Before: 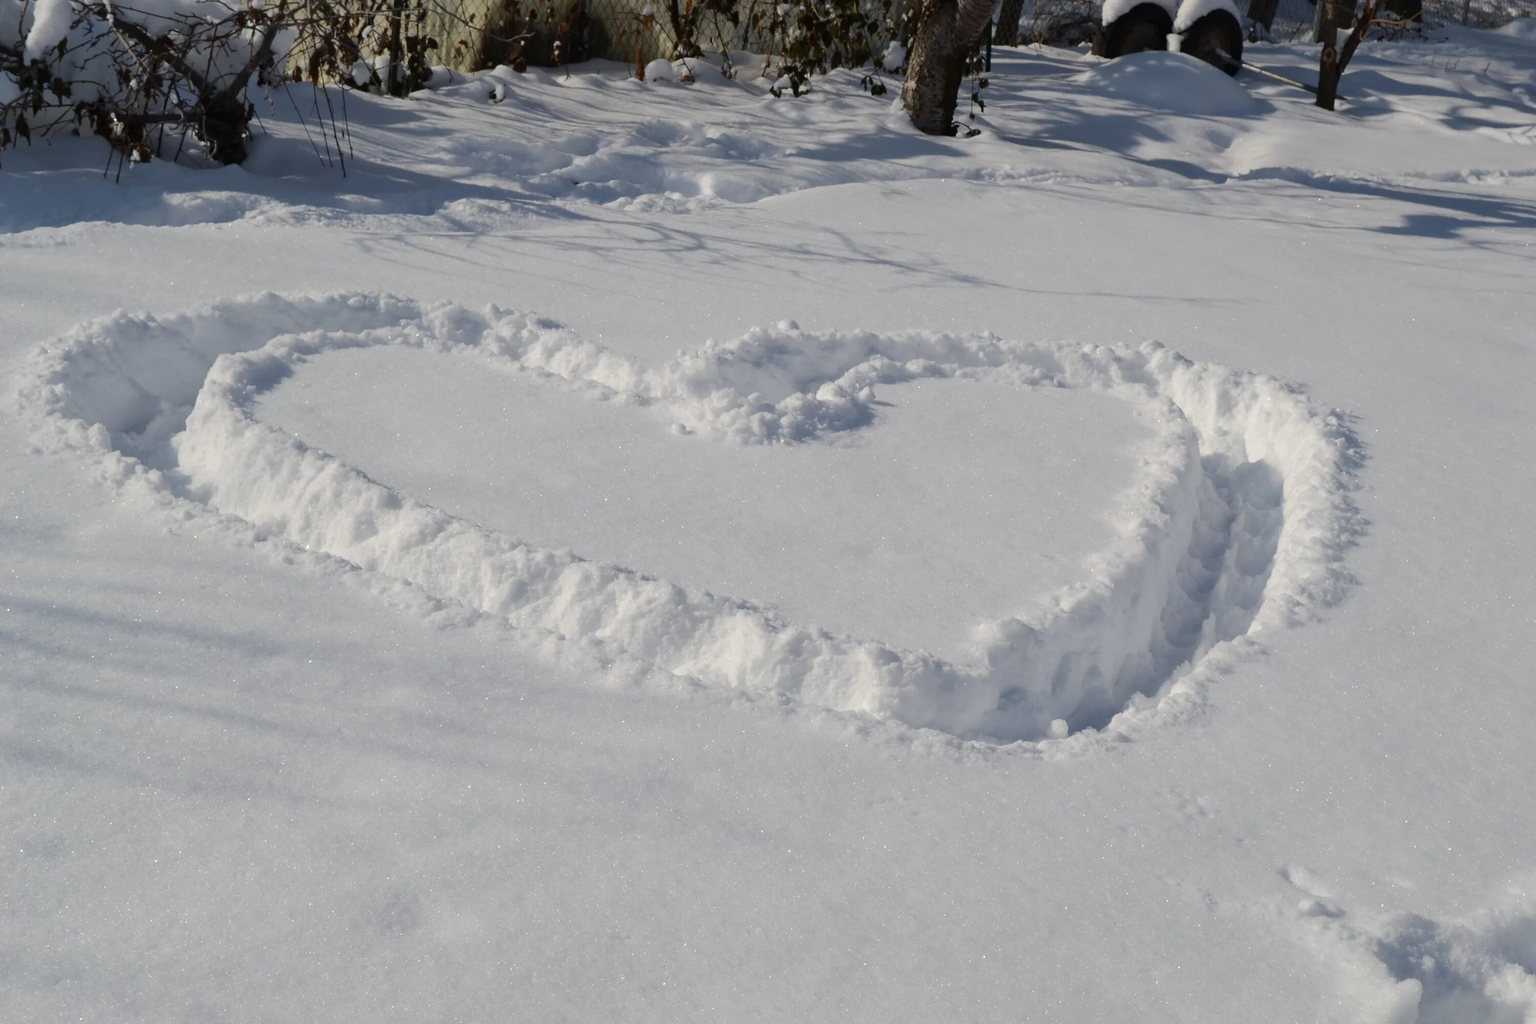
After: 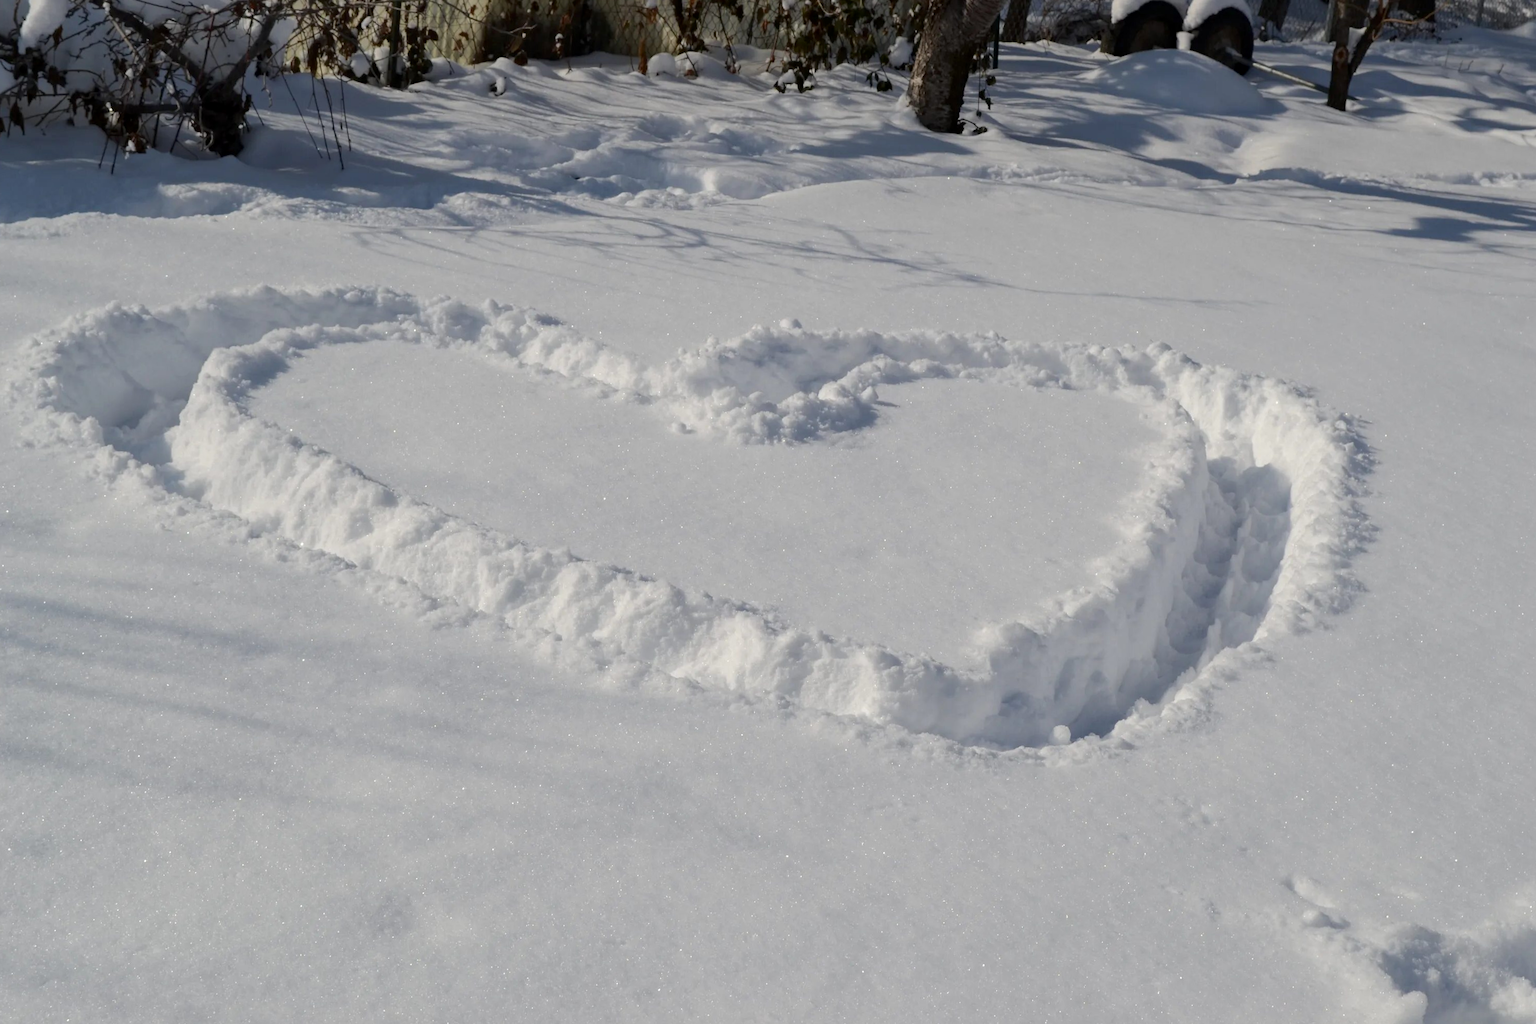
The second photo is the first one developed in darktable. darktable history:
crop and rotate: angle -0.5°
local contrast: highlights 61%, shadows 106%, detail 107%, midtone range 0.529
